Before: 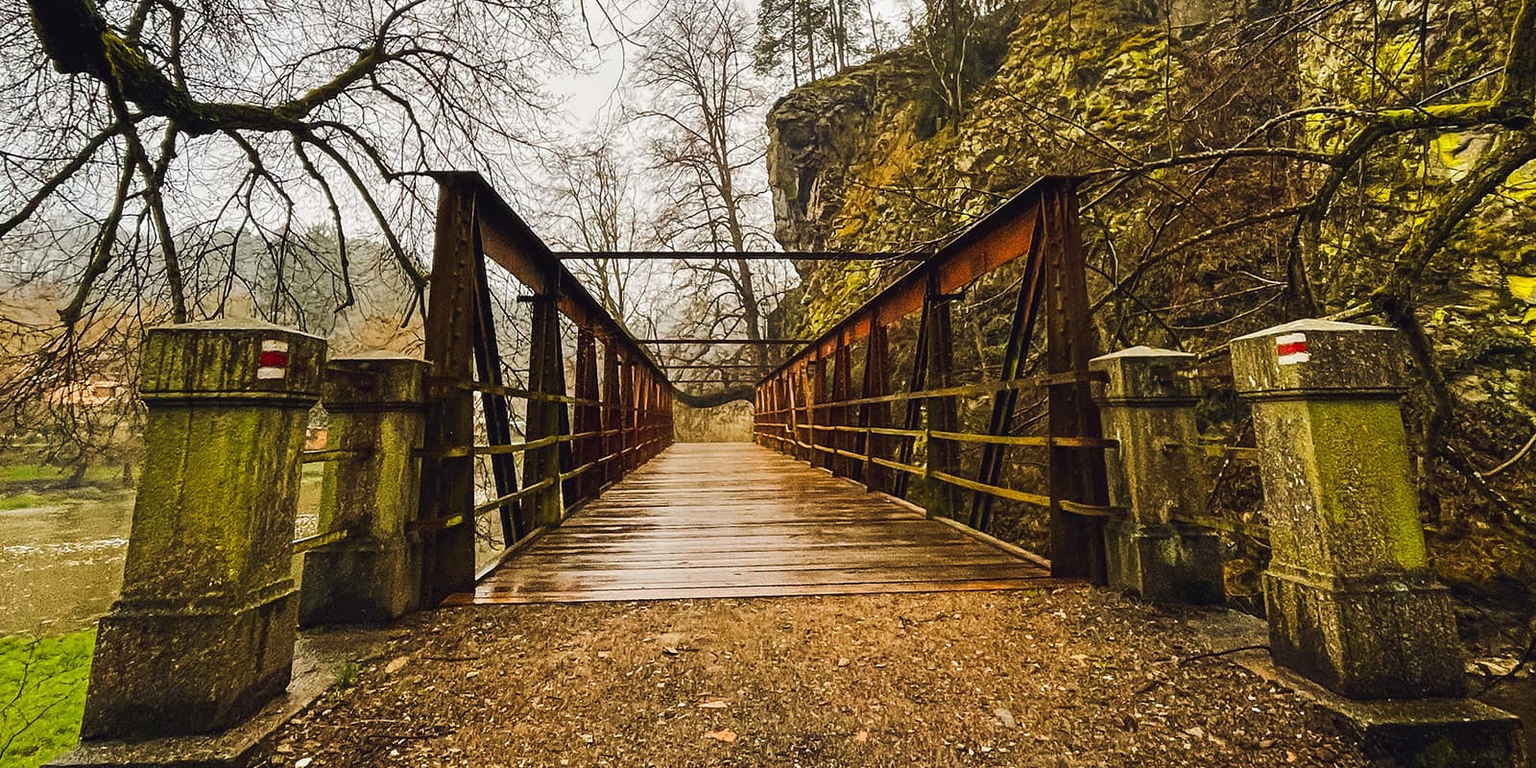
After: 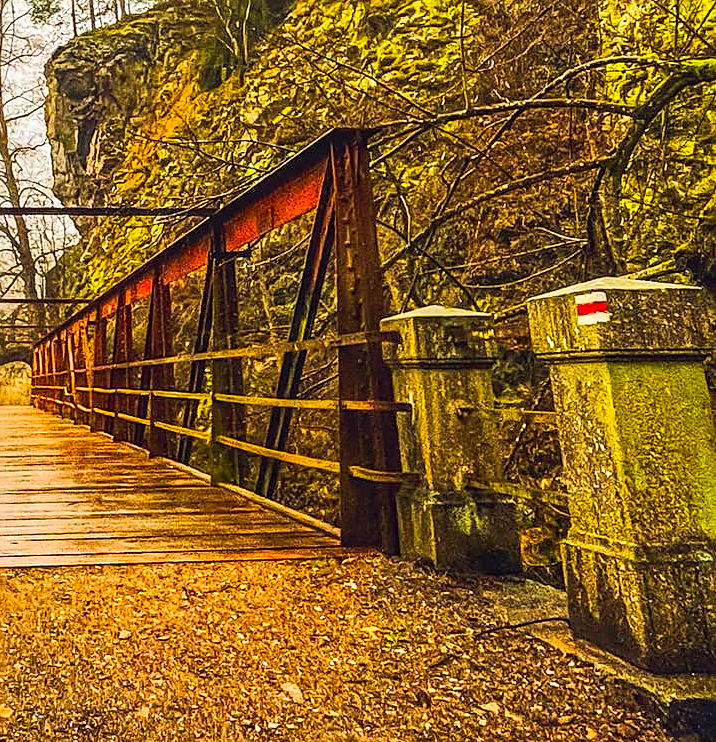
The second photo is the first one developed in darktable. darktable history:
contrast brightness saturation: contrast 0.203, brightness 0.204, saturation 0.783
velvia: strength 14.72%
crop: left 47.155%, top 6.94%, right 8.087%
shadows and highlights: soften with gaussian
haze removal: compatibility mode true, adaptive false
local contrast: on, module defaults
sharpen: on, module defaults
